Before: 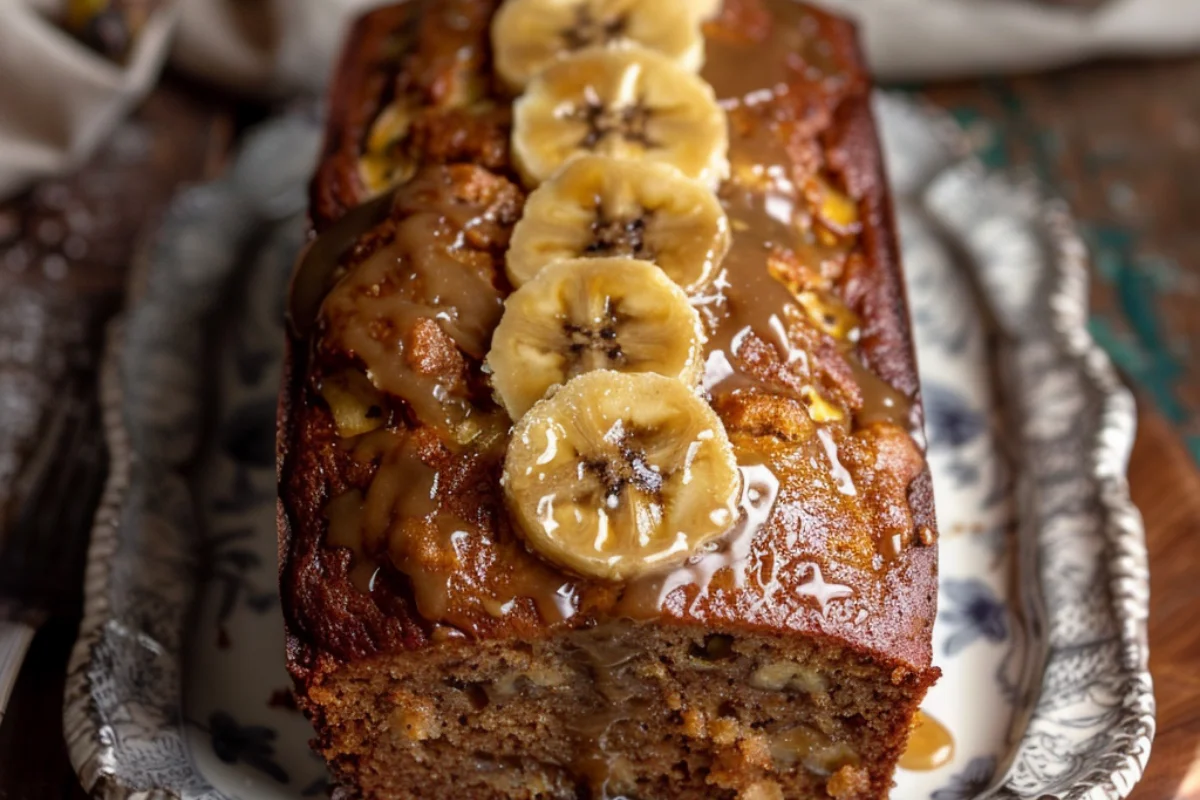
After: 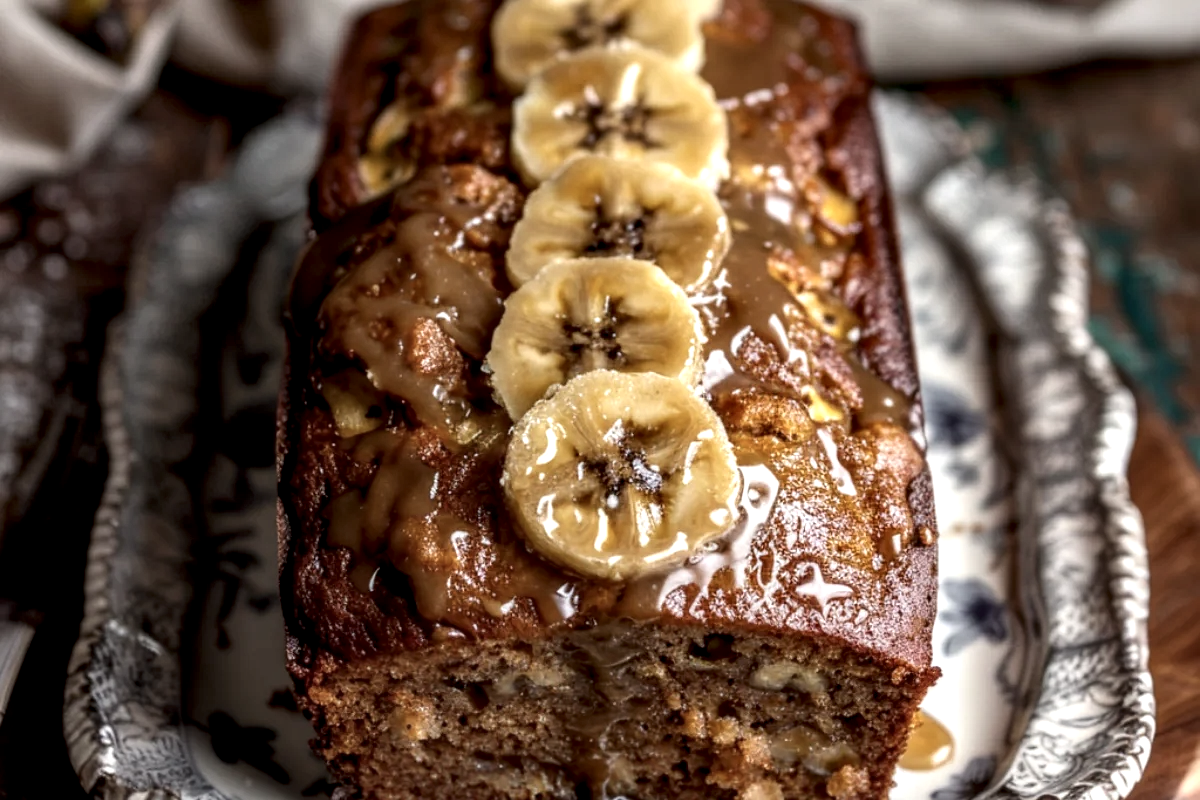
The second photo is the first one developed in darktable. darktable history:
contrast brightness saturation: contrast 0.11, saturation -0.17
local contrast: detail 154%
